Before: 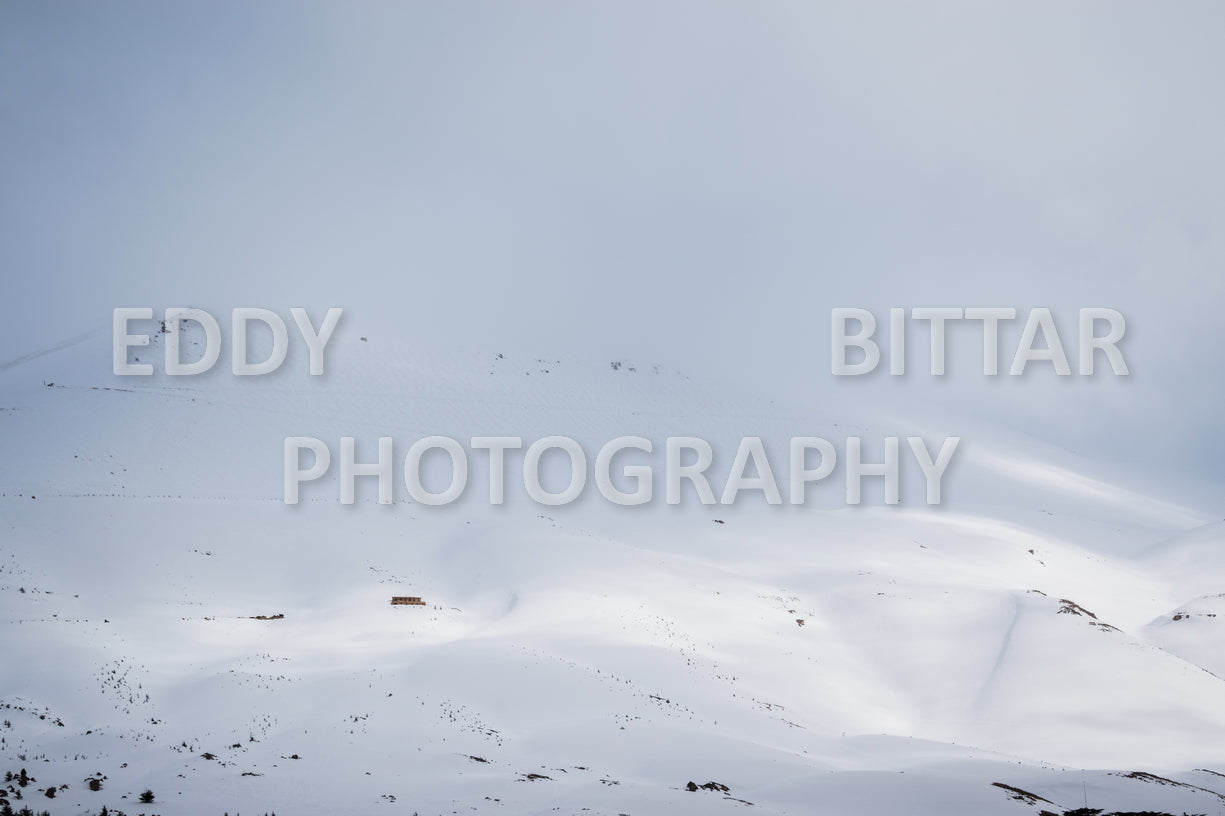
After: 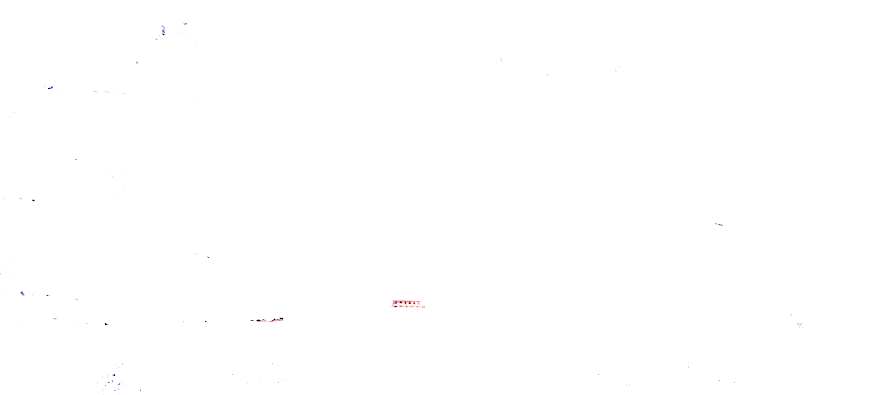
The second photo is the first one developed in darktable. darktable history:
white balance: red 1.066, blue 1.119
crop: top 36.498%, right 27.964%, bottom 14.995%
exposure: exposure 2.25 EV, compensate highlight preservation false
levels: levels [0.055, 0.477, 0.9]
color balance rgb: global offset › luminance -0.37%, perceptual saturation grading › highlights -17.77%, perceptual saturation grading › mid-tones 33.1%, perceptual saturation grading › shadows 50.52%, perceptual brilliance grading › highlights 20%, perceptual brilliance grading › mid-tones 20%, perceptual brilliance grading › shadows -20%, global vibrance 50%
filmic rgb: black relative exposure -2.85 EV, white relative exposure 4.56 EV, hardness 1.77, contrast 1.25, preserve chrominance no, color science v5 (2021)
rgb levels: preserve colors sum RGB, levels [[0.038, 0.433, 0.934], [0, 0.5, 1], [0, 0.5, 1]]
sharpen: amount 0.2
